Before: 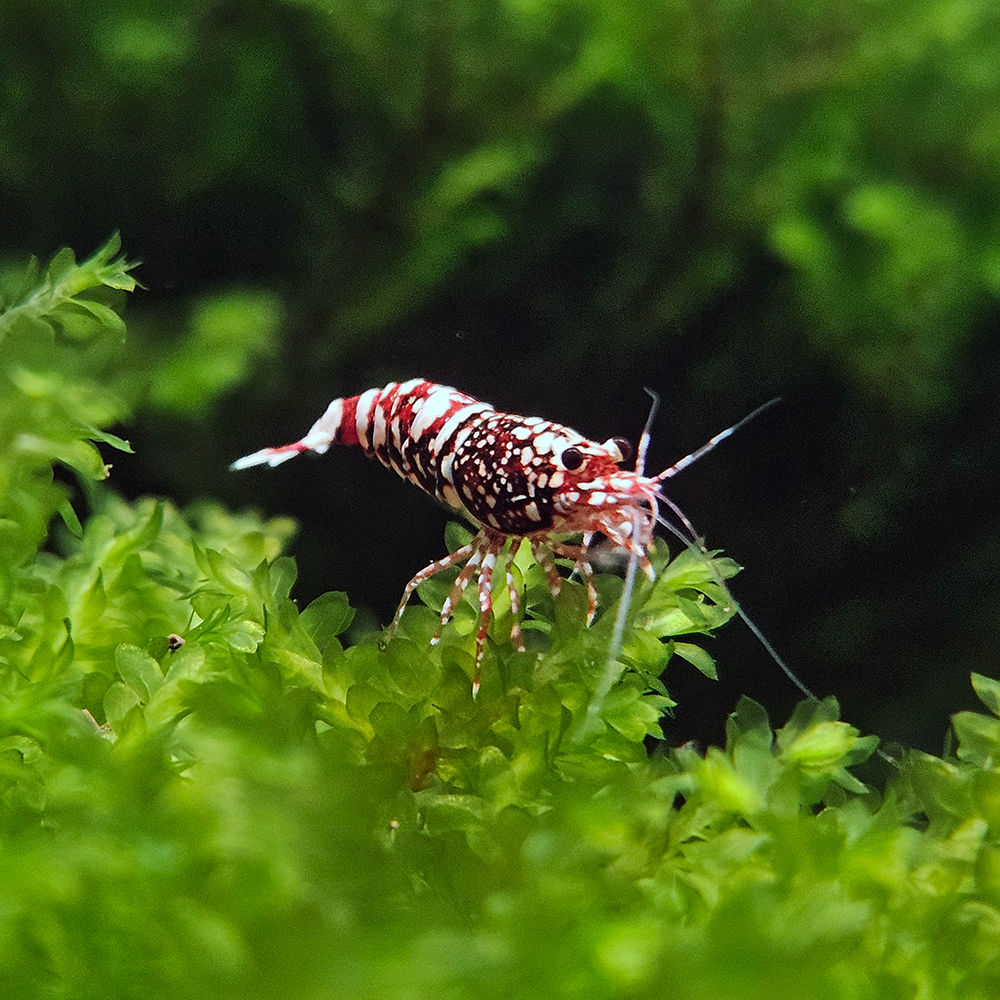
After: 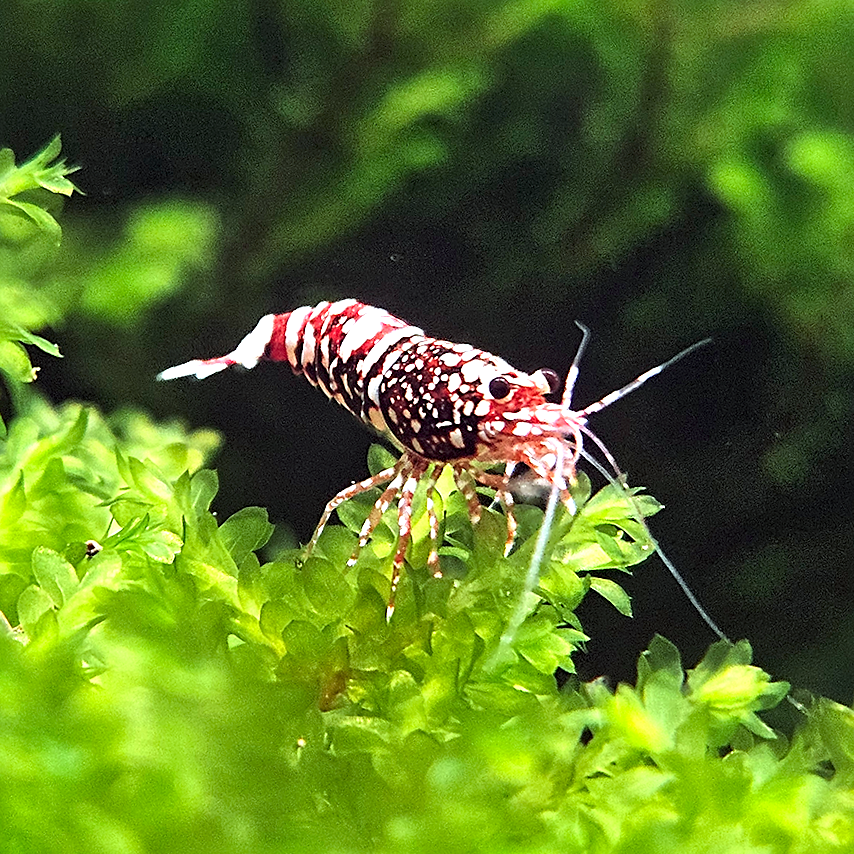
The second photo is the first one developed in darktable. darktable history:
sharpen: on, module defaults
crop and rotate: angle -3.27°, left 5.211%, top 5.211%, right 4.607%, bottom 4.607%
exposure: black level correction 0.001, exposure 1.116 EV, compensate highlight preservation false
